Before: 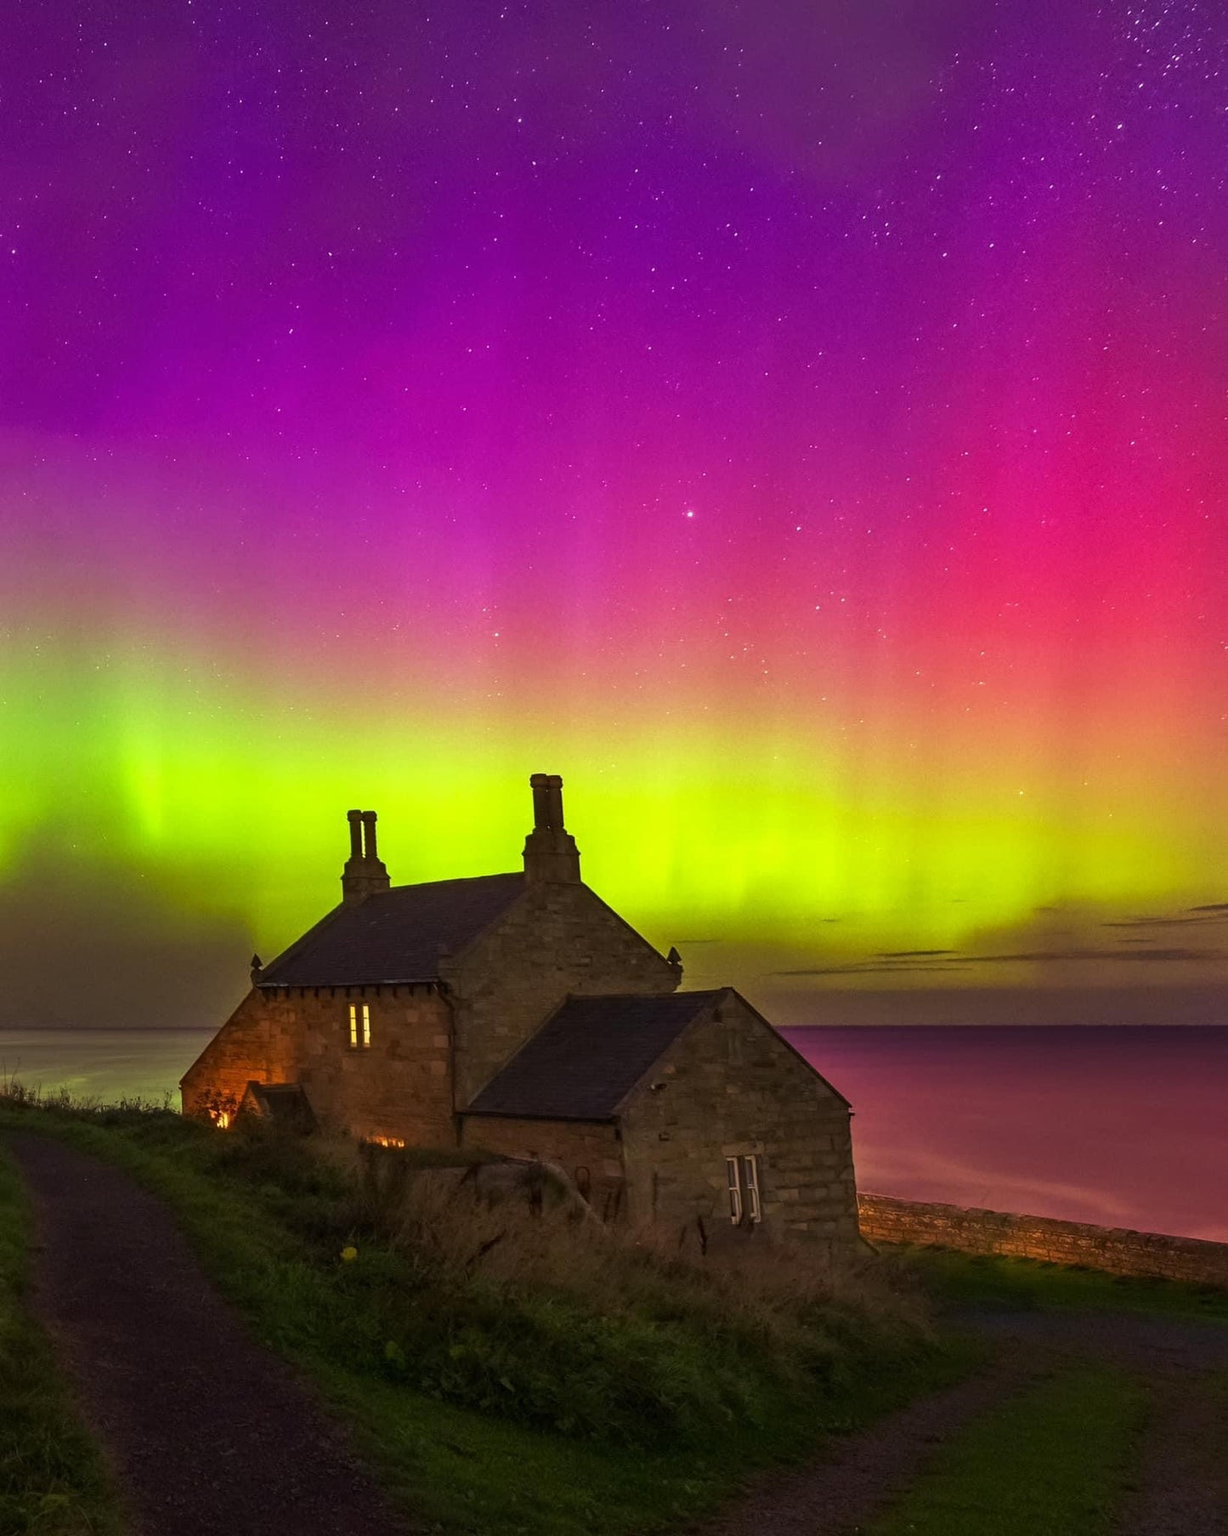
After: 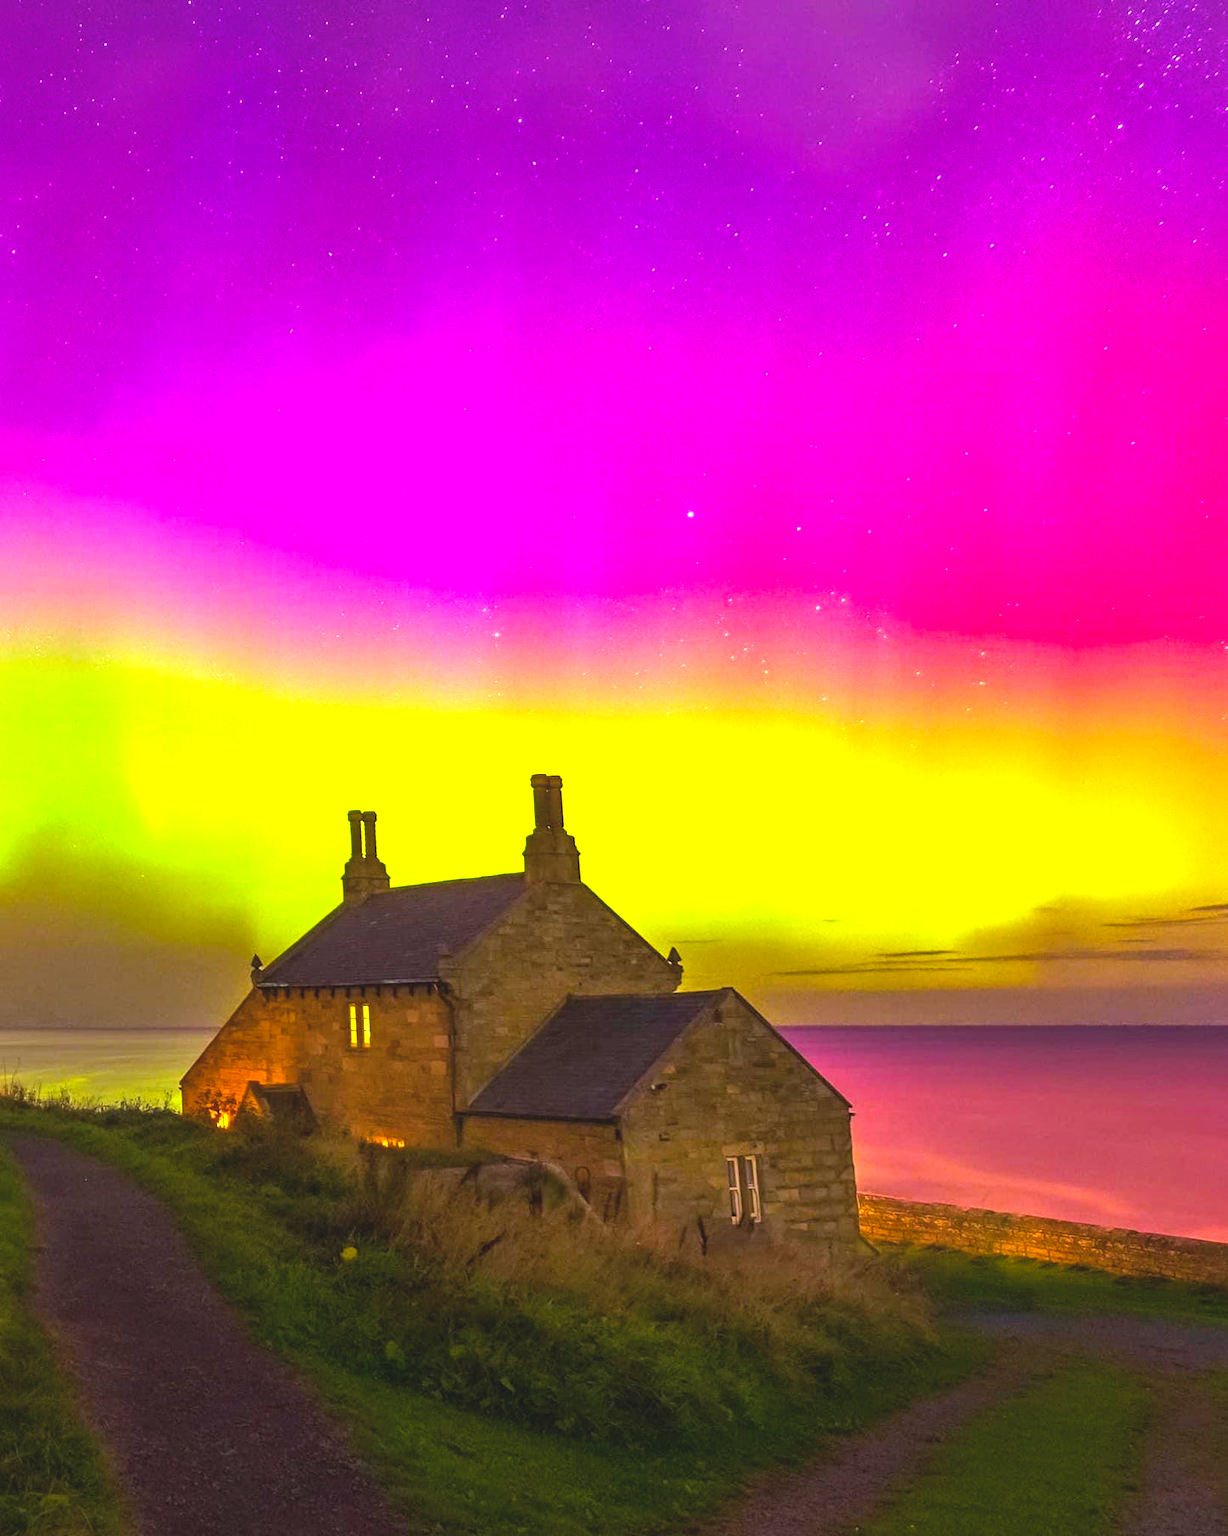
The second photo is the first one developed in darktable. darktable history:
tone equalizer: -8 EV -0.447 EV, -7 EV -0.405 EV, -6 EV -0.331 EV, -5 EV -0.184 EV, -3 EV 0.222 EV, -2 EV 0.312 EV, -1 EV 0.391 EV, +0 EV 0.414 EV
contrast brightness saturation: contrast -0.136, brightness 0.04, saturation -0.133
exposure: black level correction 0, exposure 1.199 EV, compensate exposure bias true, compensate highlight preservation false
color balance rgb: shadows lift › luminance -19.848%, perceptual saturation grading › global saturation 30.528%, global vibrance 40.015%
